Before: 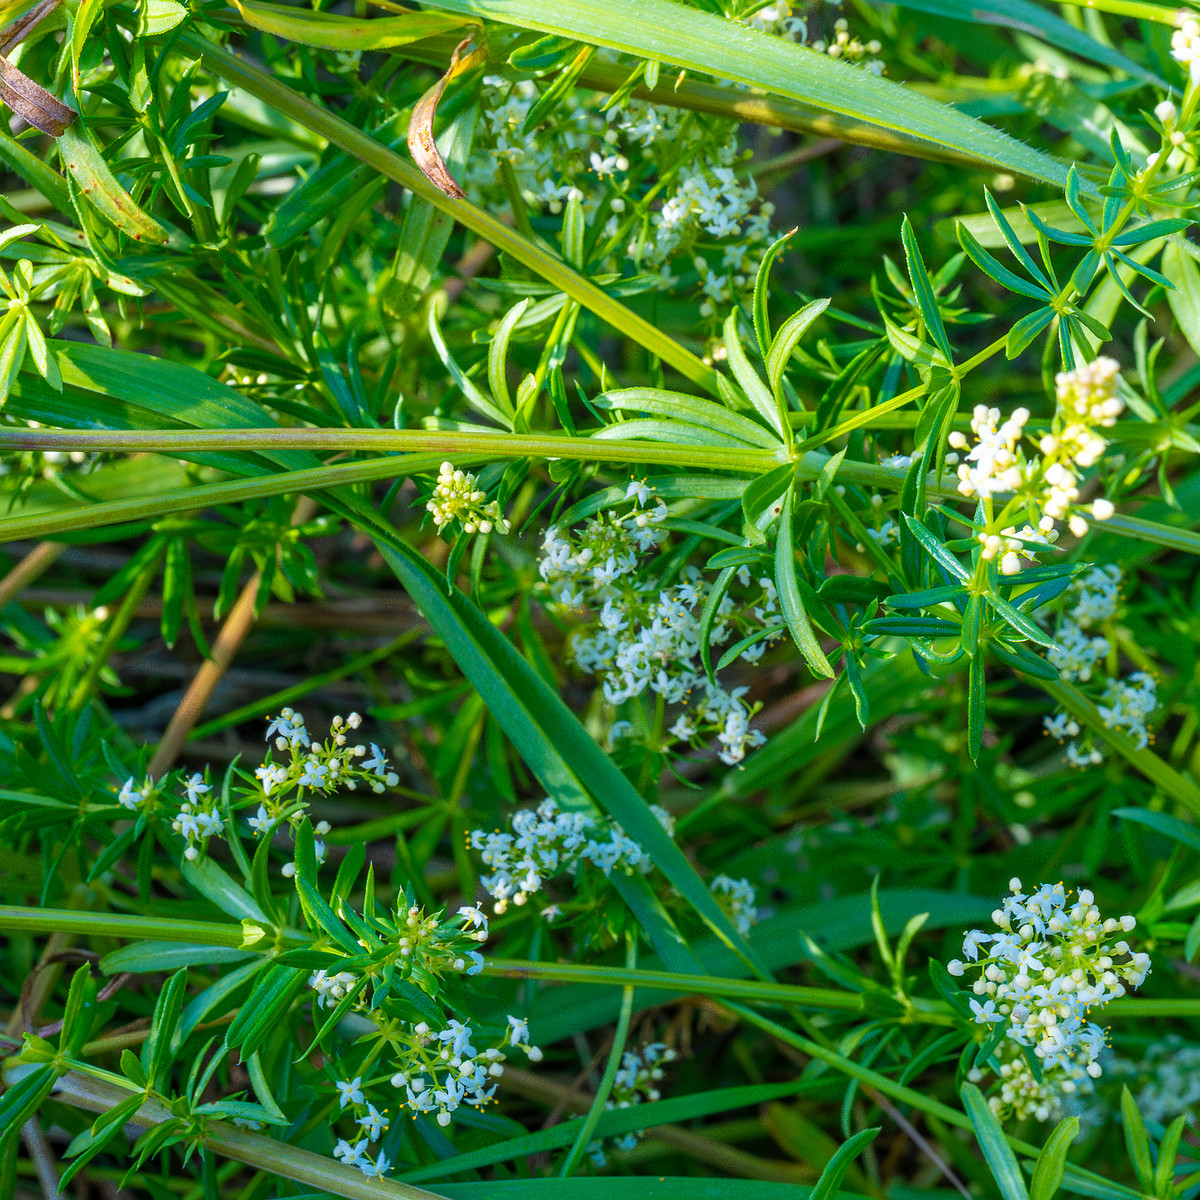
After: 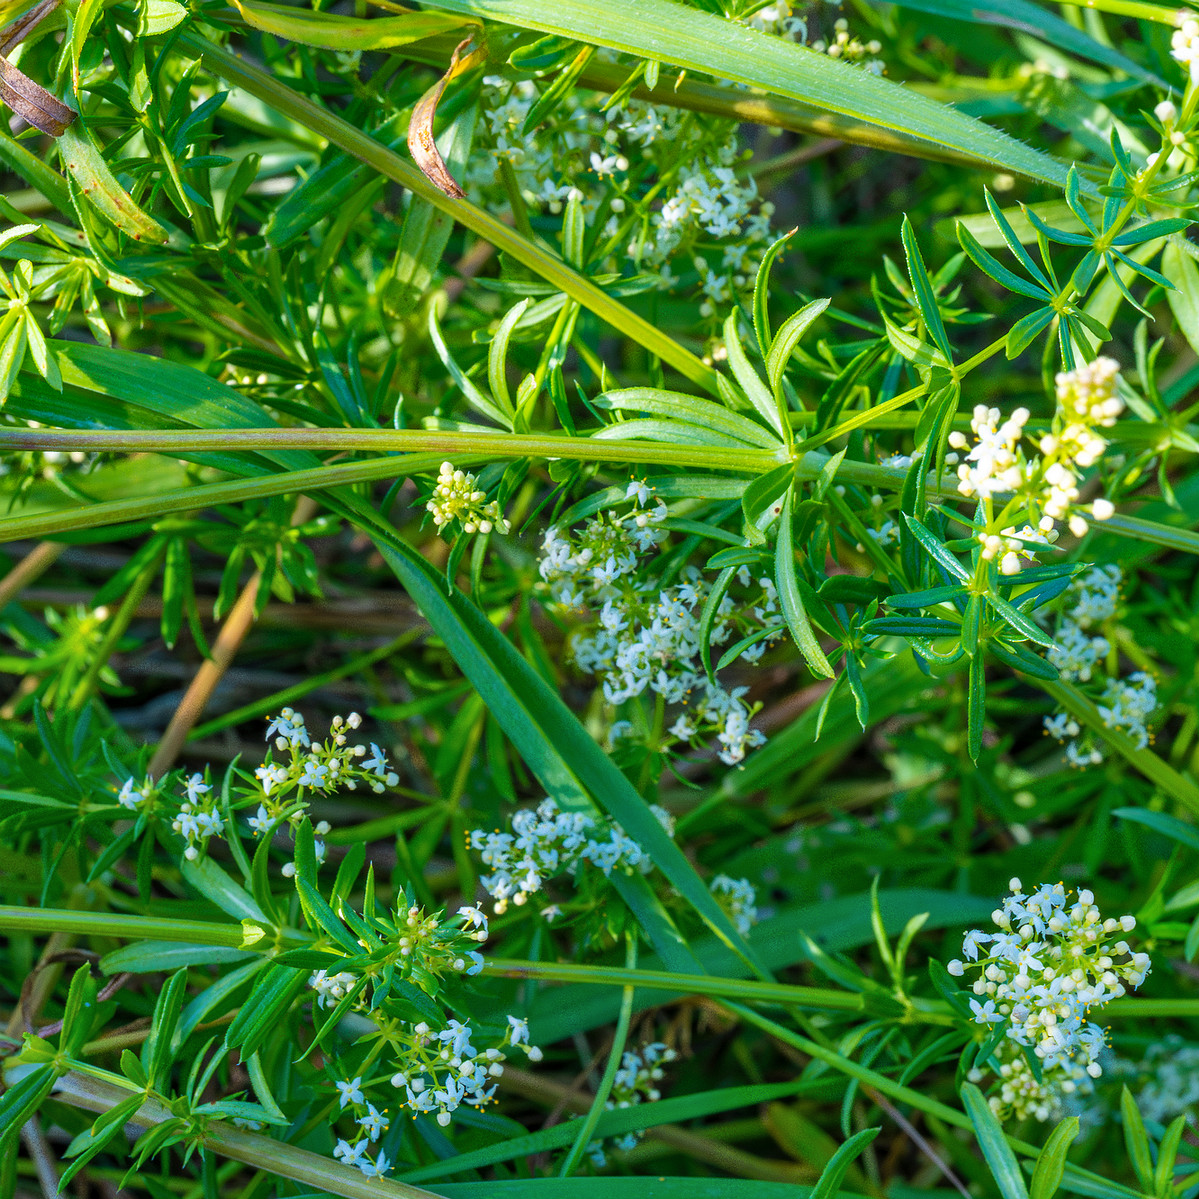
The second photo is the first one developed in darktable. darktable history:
shadows and highlights: highlights color adjustment 0%, low approximation 0.01, soften with gaussian
